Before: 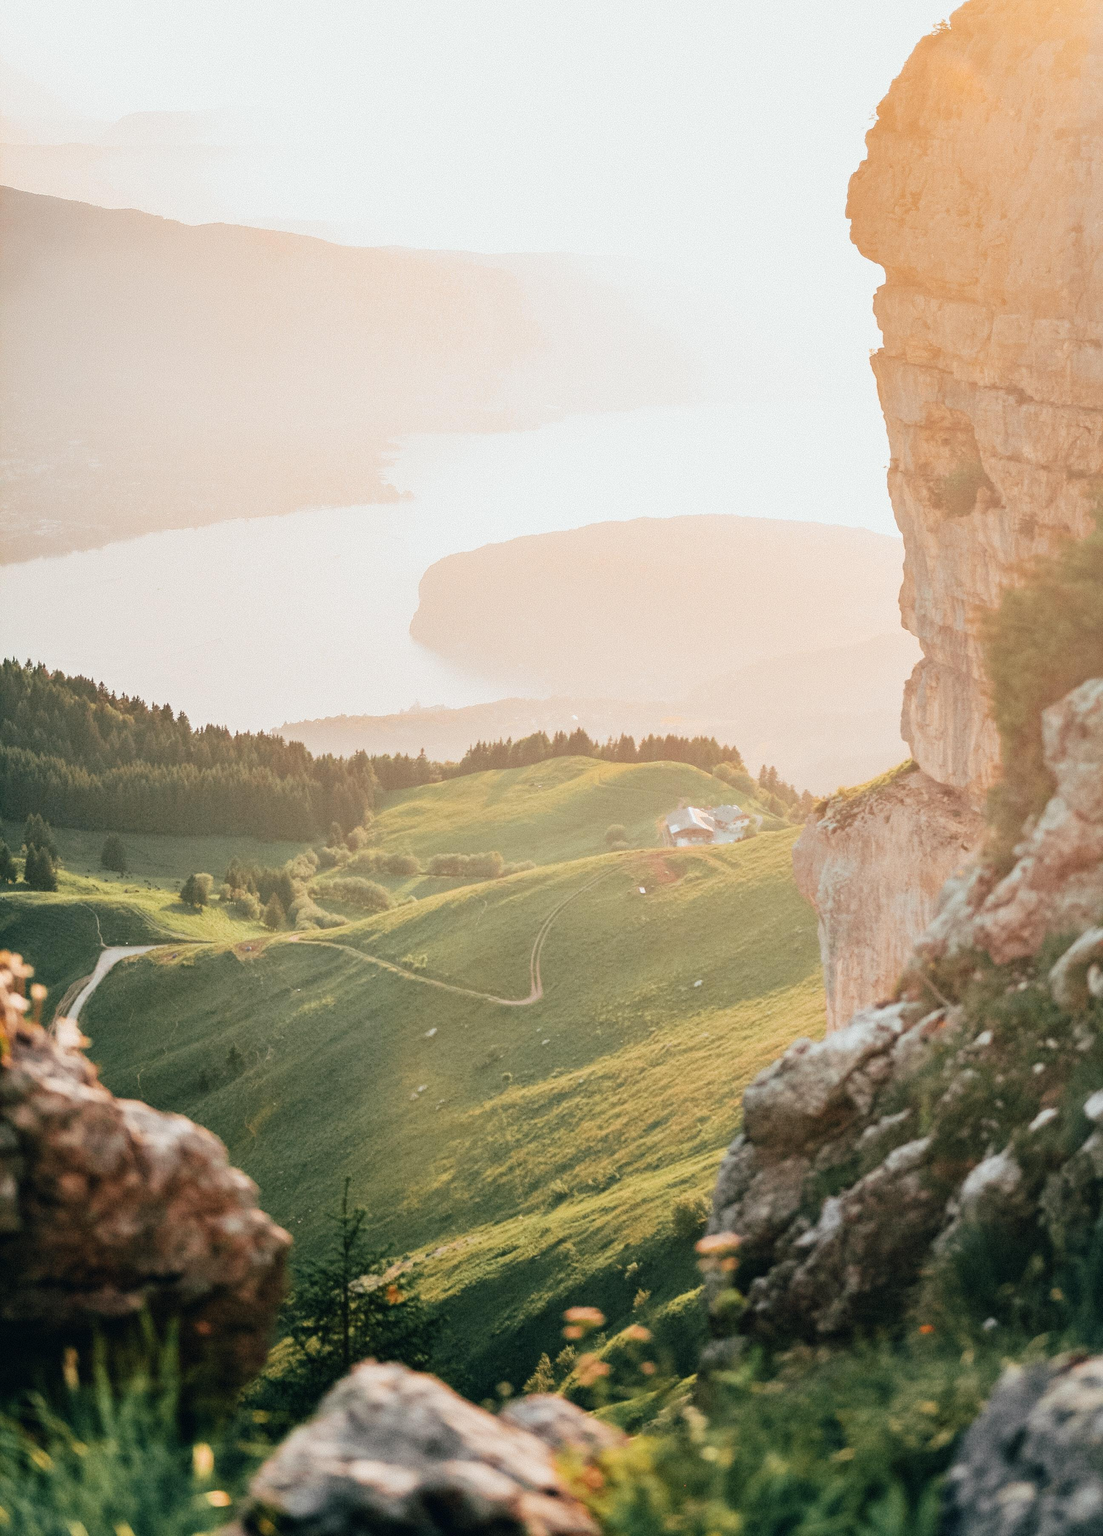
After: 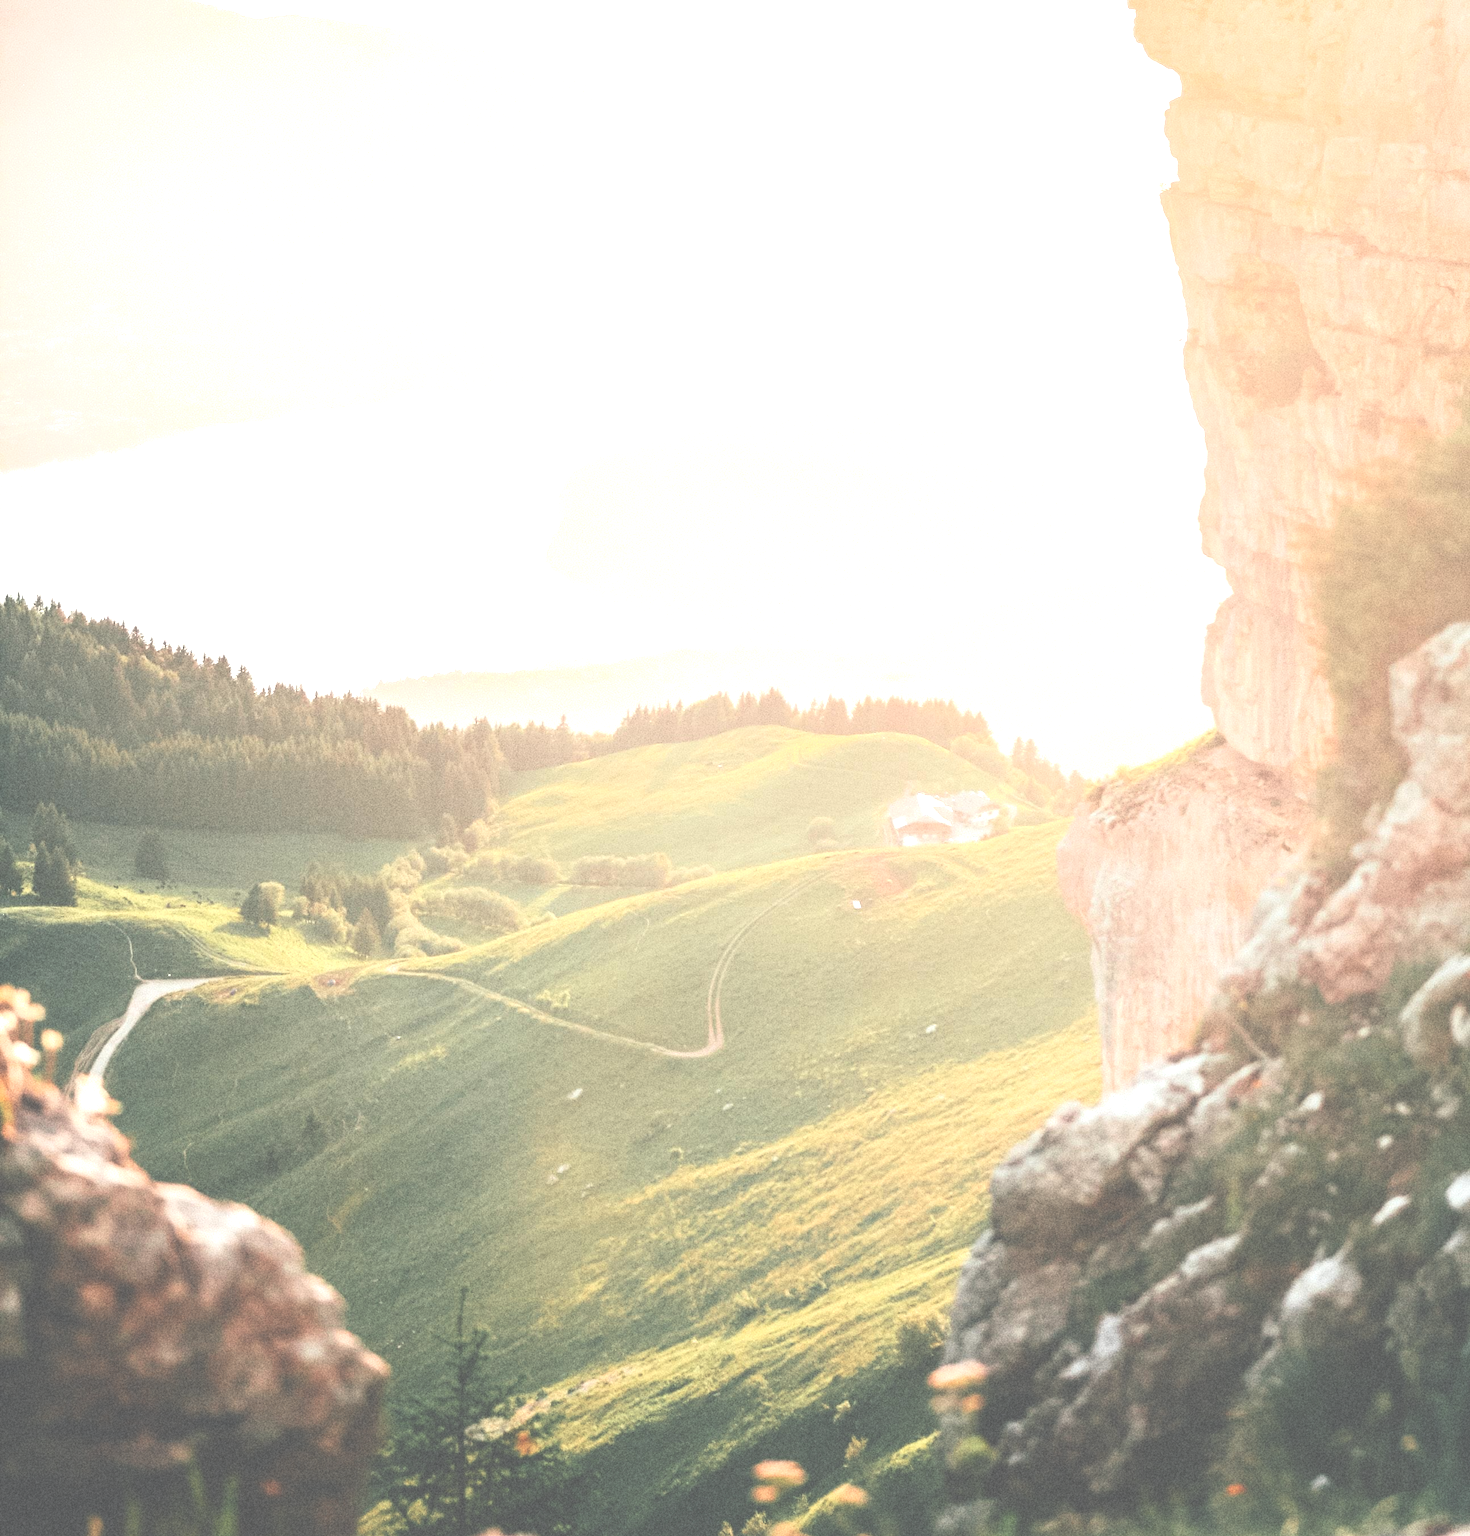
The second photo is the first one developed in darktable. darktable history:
grain: on, module defaults
shadows and highlights: shadows 0, highlights 40
crop: top 13.819%, bottom 11.169%
exposure: black level correction -0.071, exposure 0.5 EV, compensate highlight preservation false
rgb levels: levels [[0.01, 0.419, 0.839], [0, 0.5, 1], [0, 0.5, 1]]
